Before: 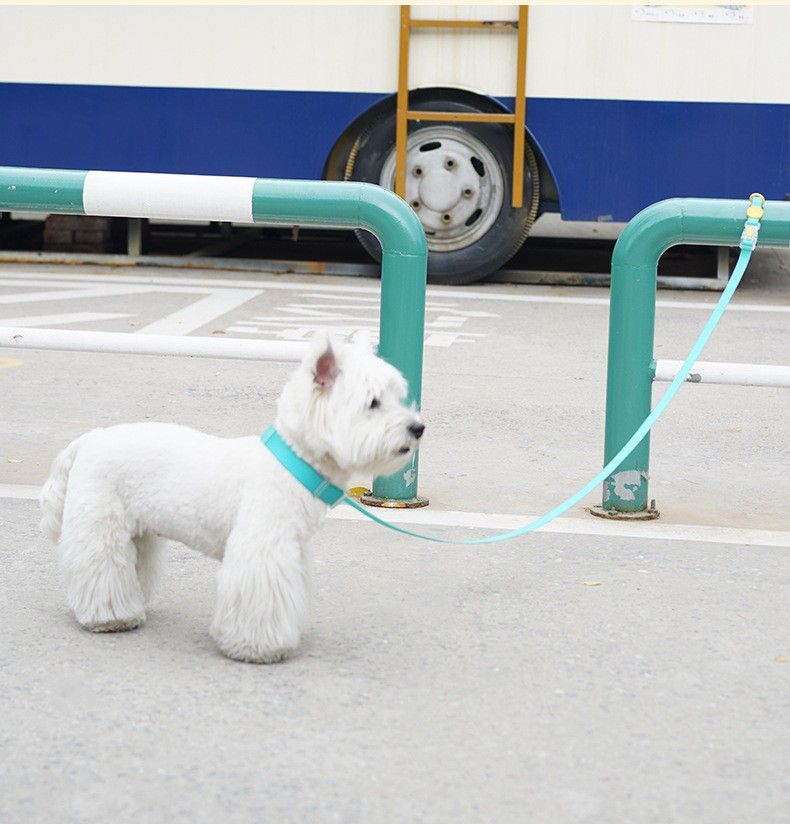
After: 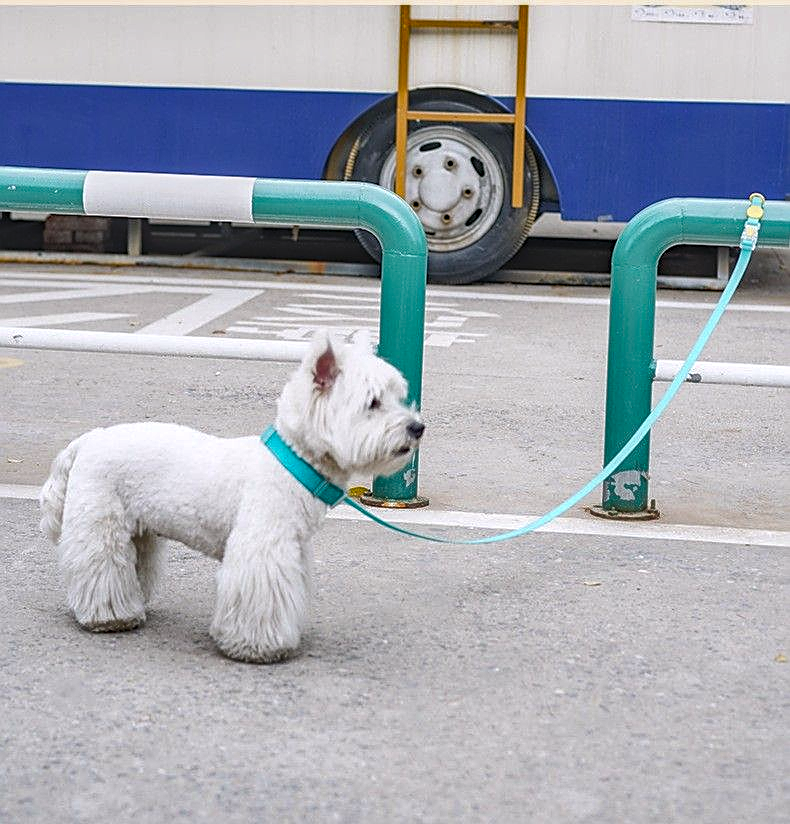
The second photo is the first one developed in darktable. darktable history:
haze removal: strength 0.25, distance 0.25, compatibility mode true, adaptive false
local contrast: highlights 0%, shadows 0%, detail 133%
shadows and highlights: soften with gaussian
white balance: red 1.009, blue 1.027
sharpen: on, module defaults
